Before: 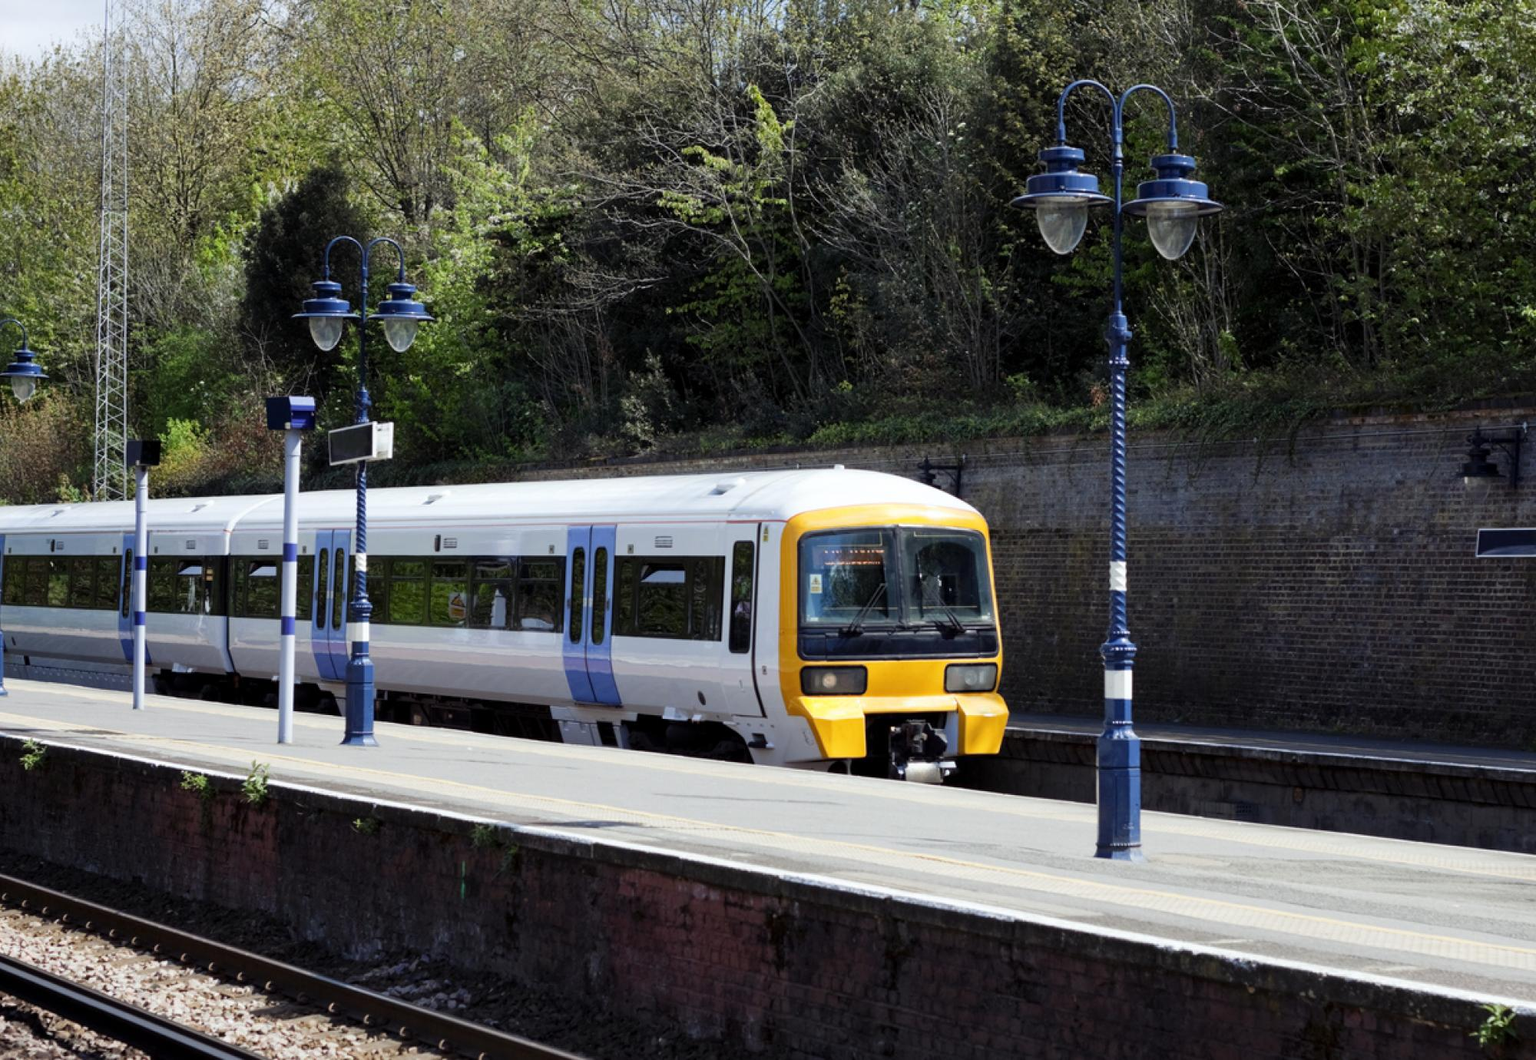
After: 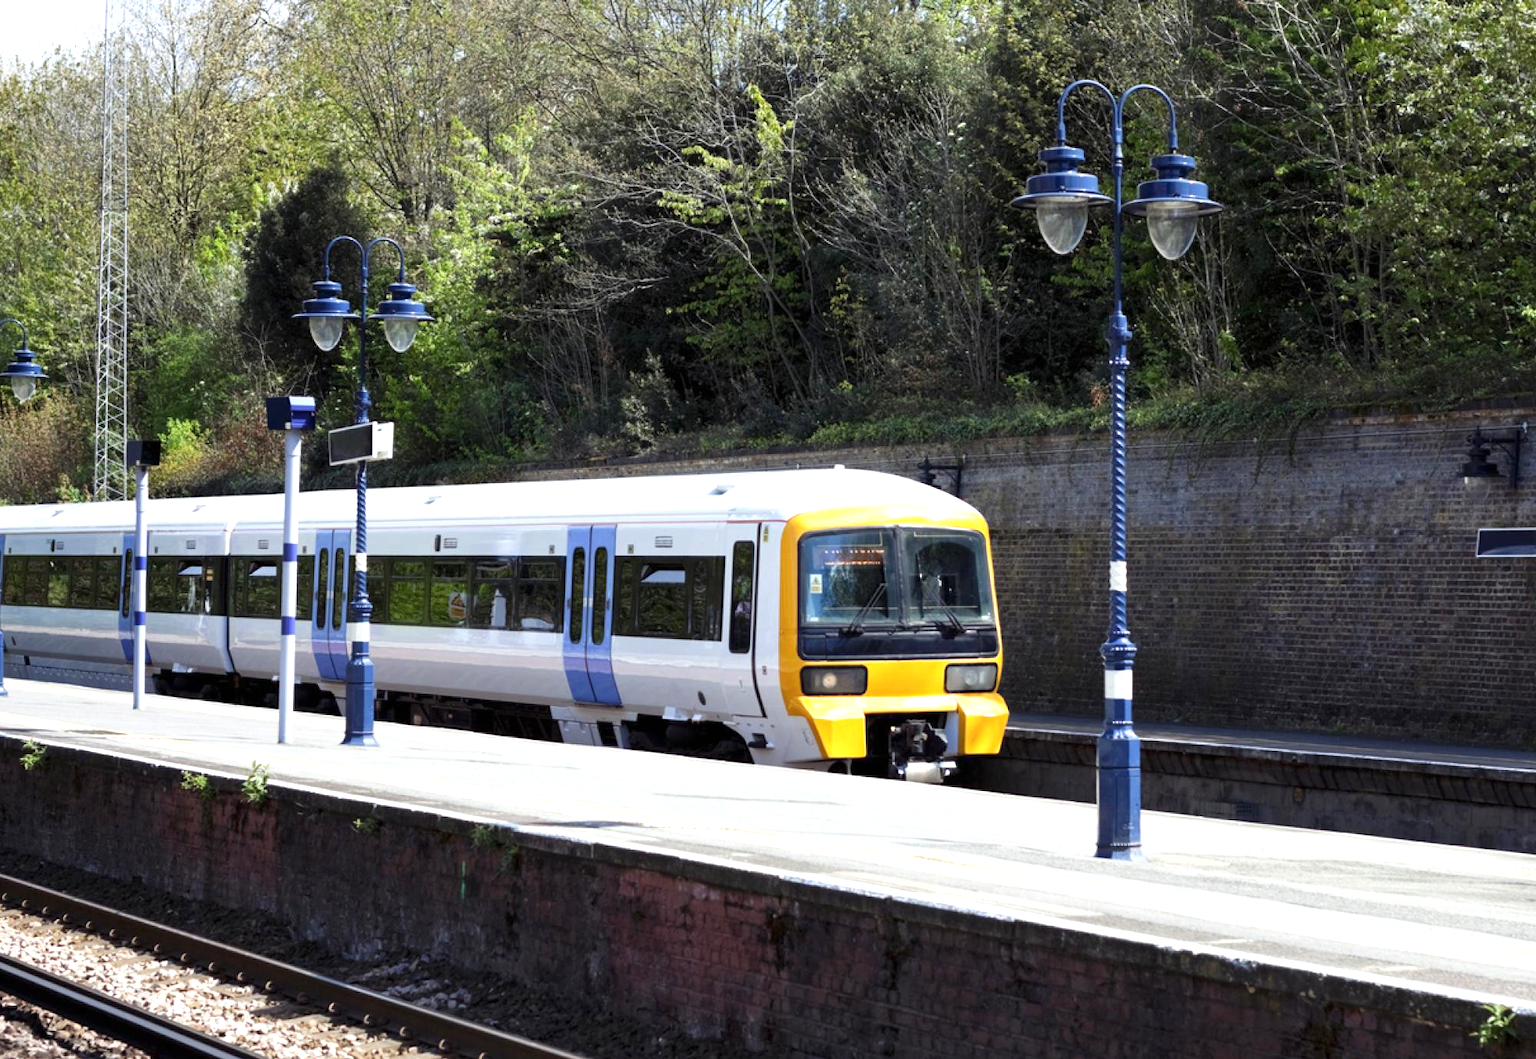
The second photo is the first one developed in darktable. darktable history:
exposure: black level correction 0, exposure 0.7 EV, compensate exposure bias true, compensate highlight preservation false
tone equalizer: -7 EV 0.18 EV, -6 EV 0.12 EV, -5 EV 0.08 EV, -4 EV 0.04 EV, -2 EV -0.02 EV, -1 EV -0.04 EV, +0 EV -0.06 EV, luminance estimator HSV value / RGB max
